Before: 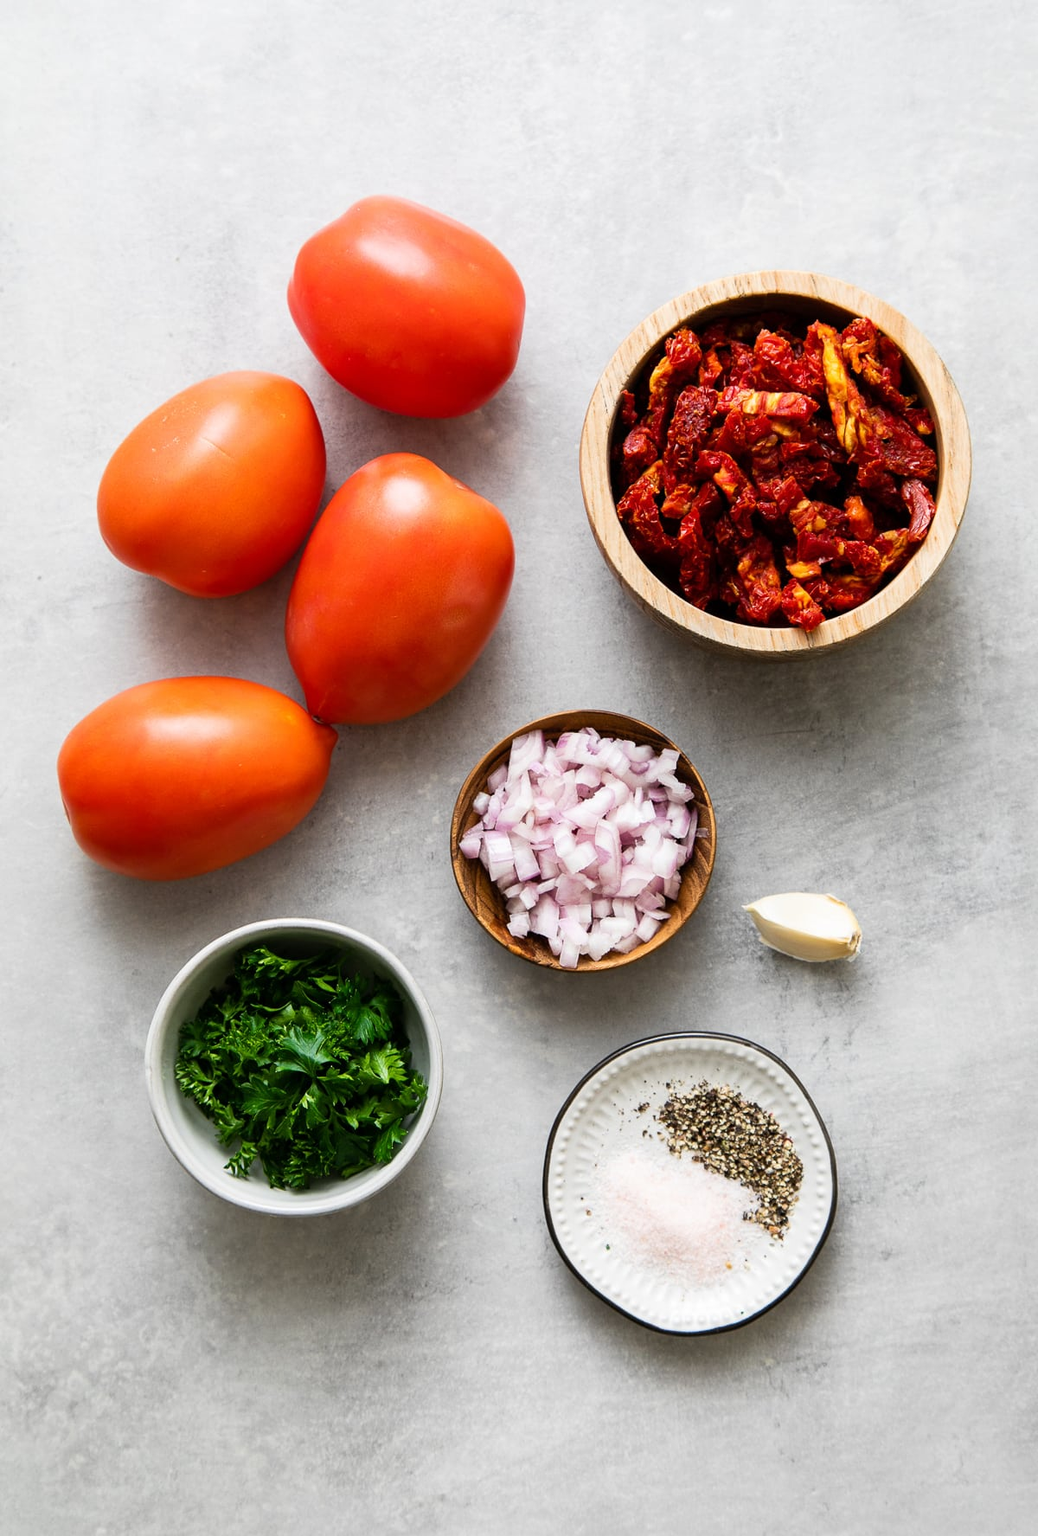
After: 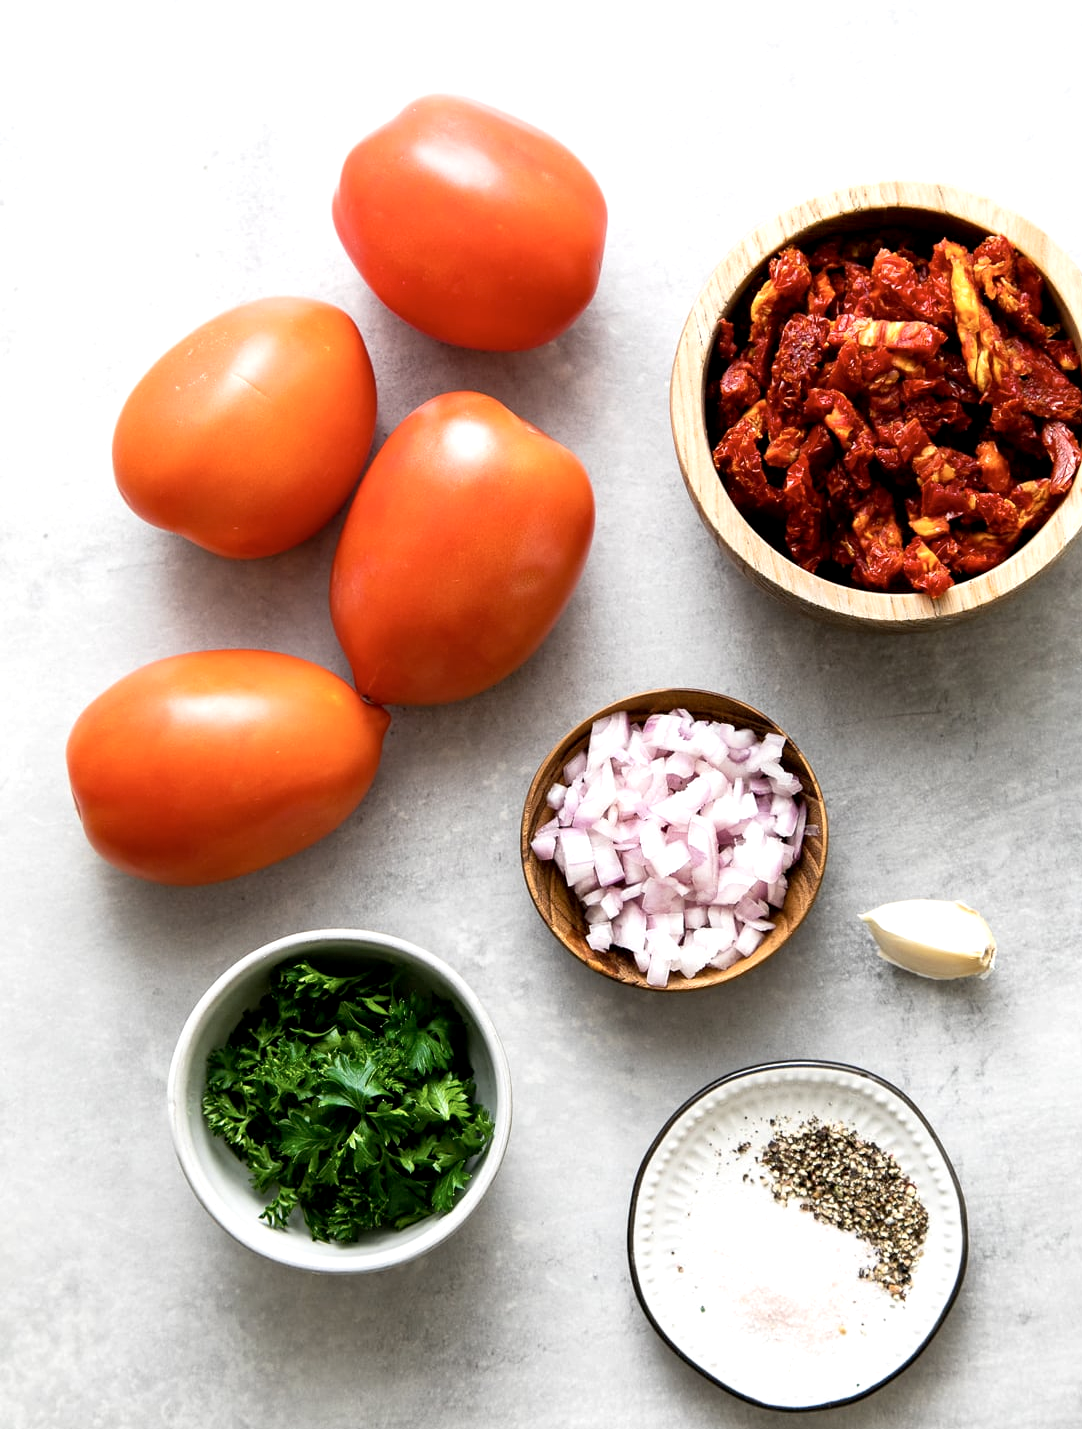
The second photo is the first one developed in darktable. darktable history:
exposure: black level correction 0.004, exposure 0.39 EV, compensate highlight preservation false
crop: top 7.448%, right 9.762%, bottom 12.008%
color correction: highlights b* 0.052, saturation 0.842
